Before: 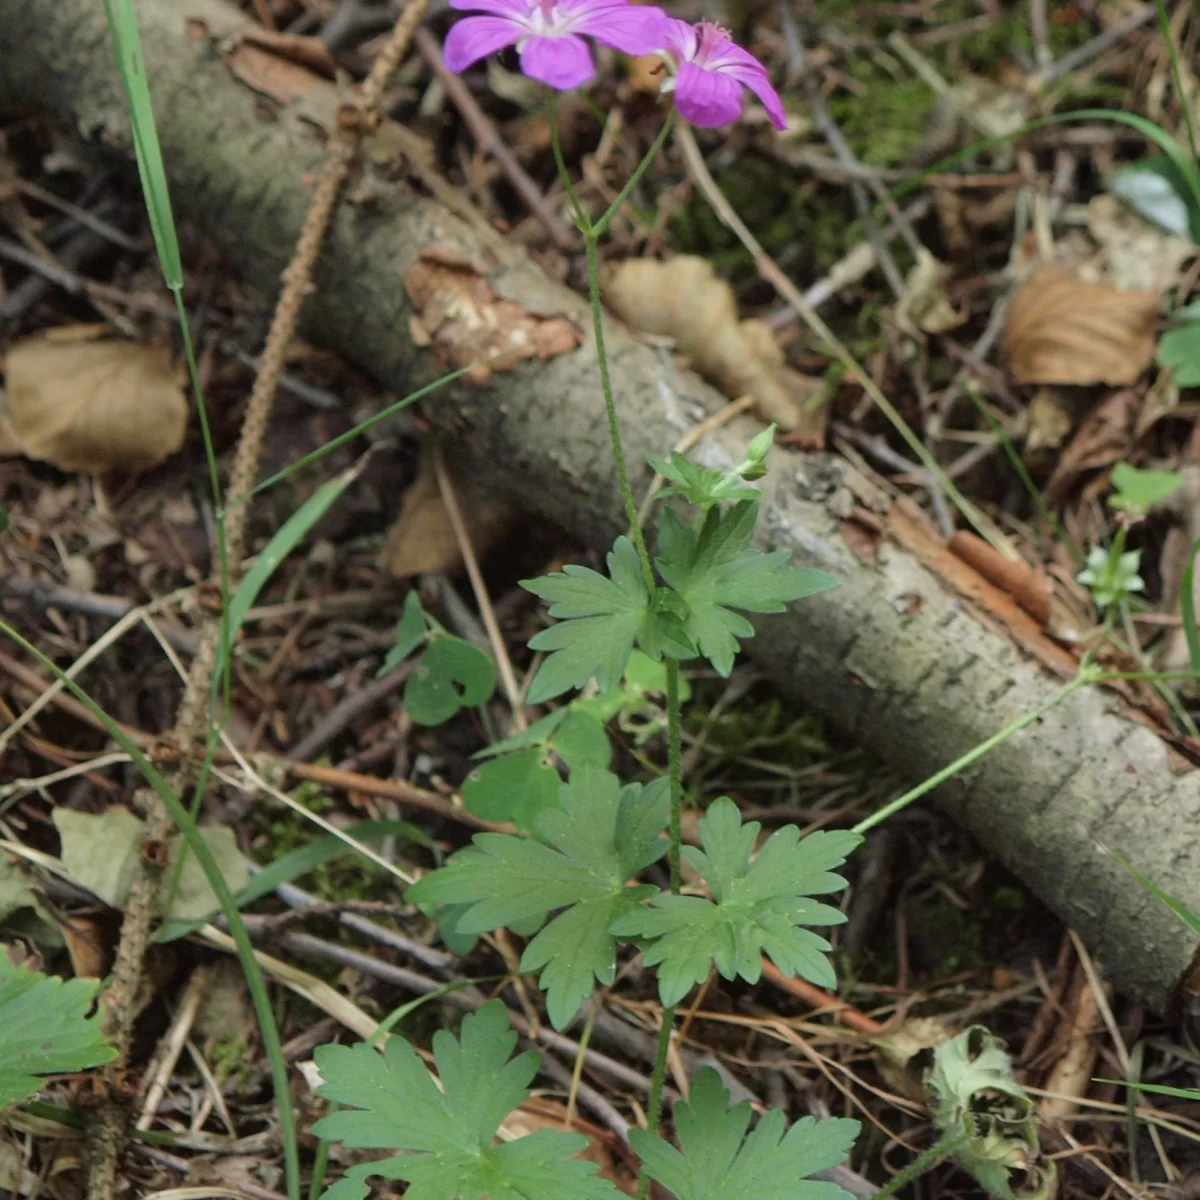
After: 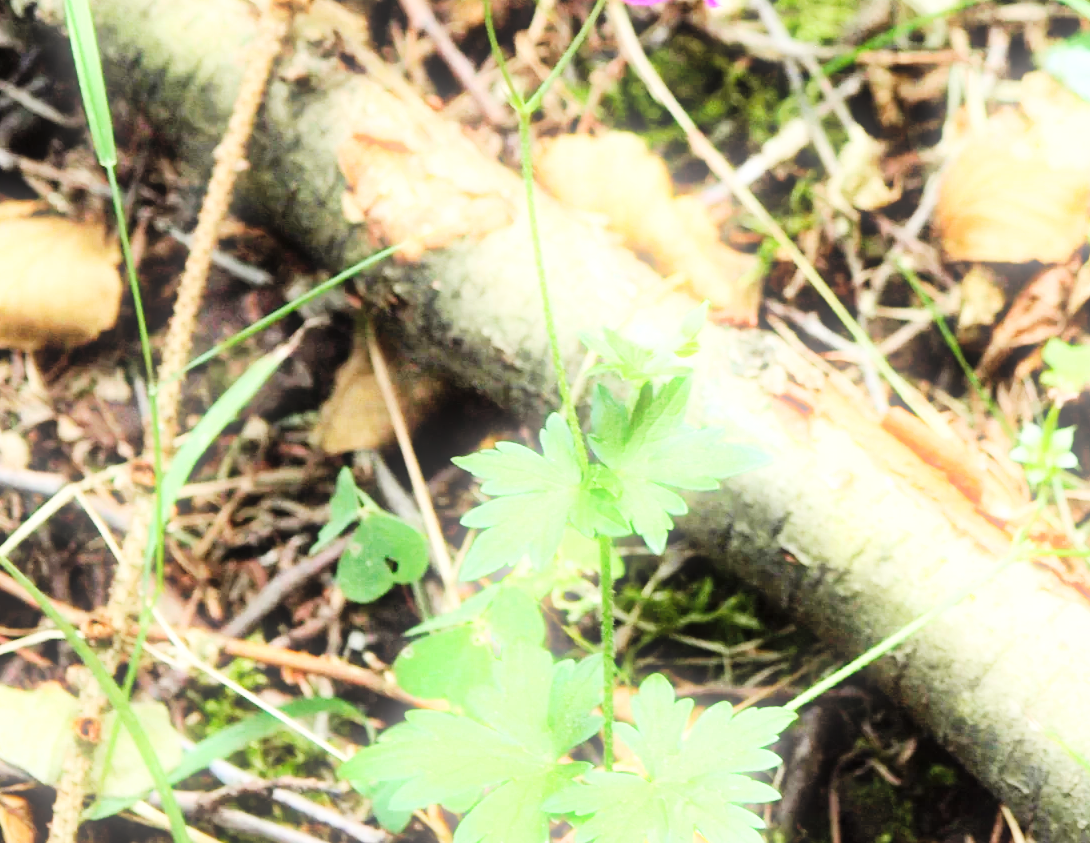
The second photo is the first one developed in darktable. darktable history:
crop: left 5.596%, top 10.314%, right 3.534%, bottom 19.395%
base curve: curves: ch0 [(0, 0) (0.036, 0.025) (0.121, 0.166) (0.206, 0.329) (0.605, 0.79) (1, 1)], preserve colors none
exposure: black level correction 0, exposure 1.2 EV, compensate exposure bias true, compensate highlight preservation false
bloom: size 5%, threshold 95%, strength 15%
tone curve: curves: ch0 [(0, 0) (0.004, 0.001) (0.133, 0.112) (0.325, 0.362) (0.832, 0.893) (1, 1)], color space Lab, linked channels, preserve colors none
